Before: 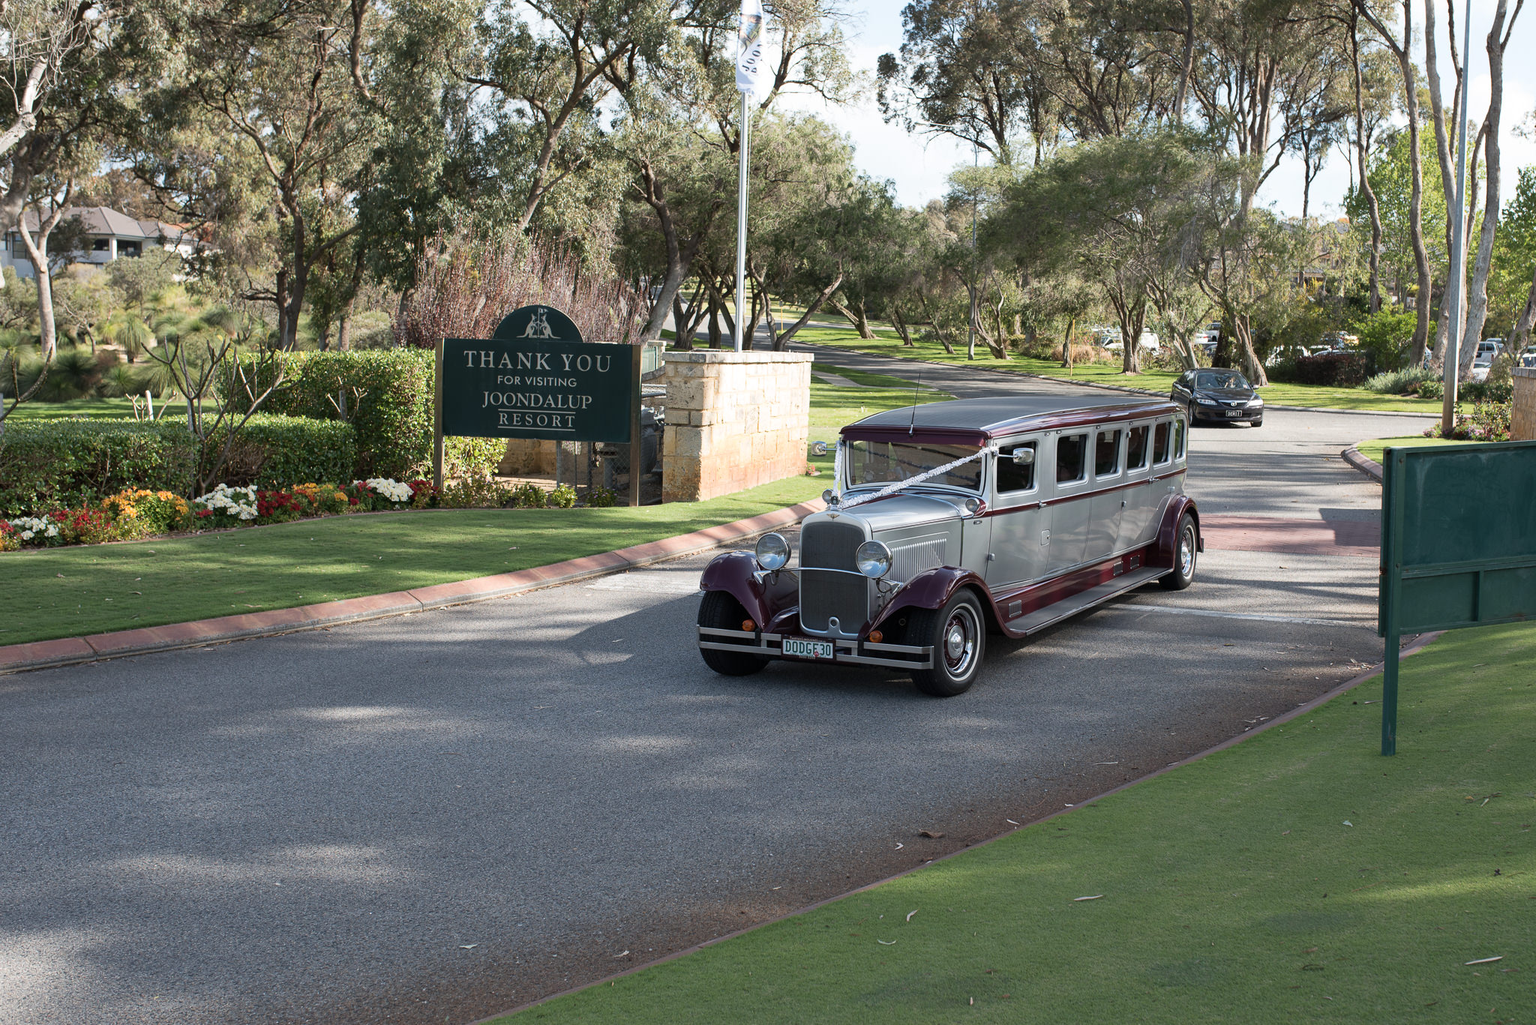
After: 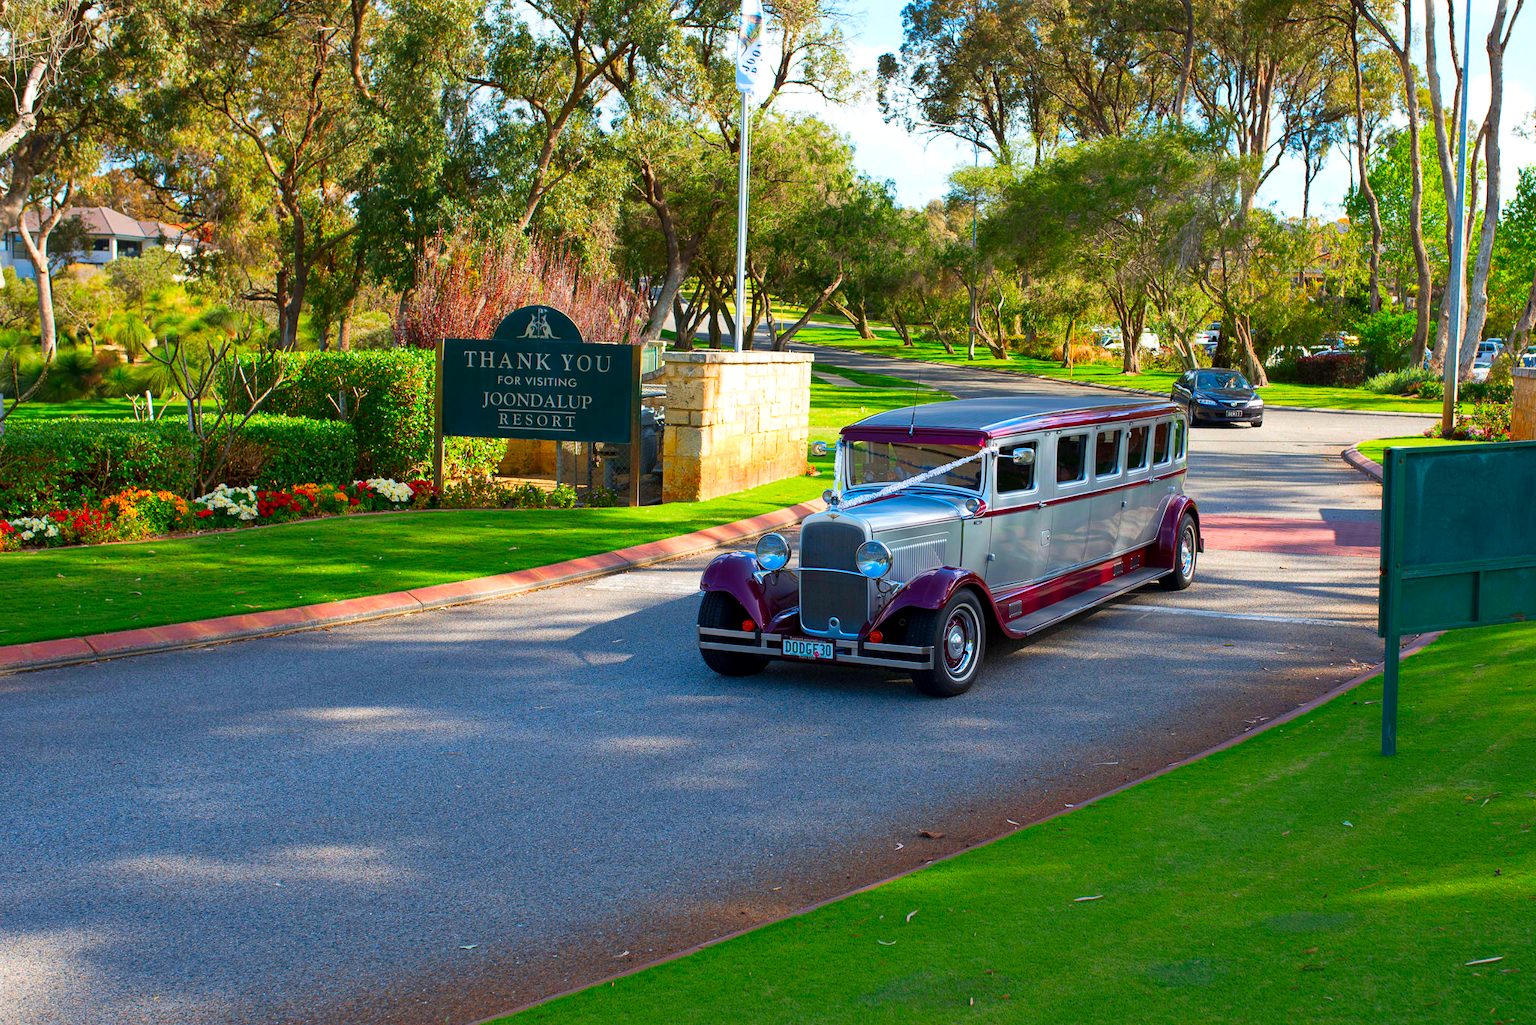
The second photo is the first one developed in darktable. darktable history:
color correction: highlights b* -0.026, saturation 2.96
local contrast: highlights 105%, shadows 102%, detail 119%, midtone range 0.2
